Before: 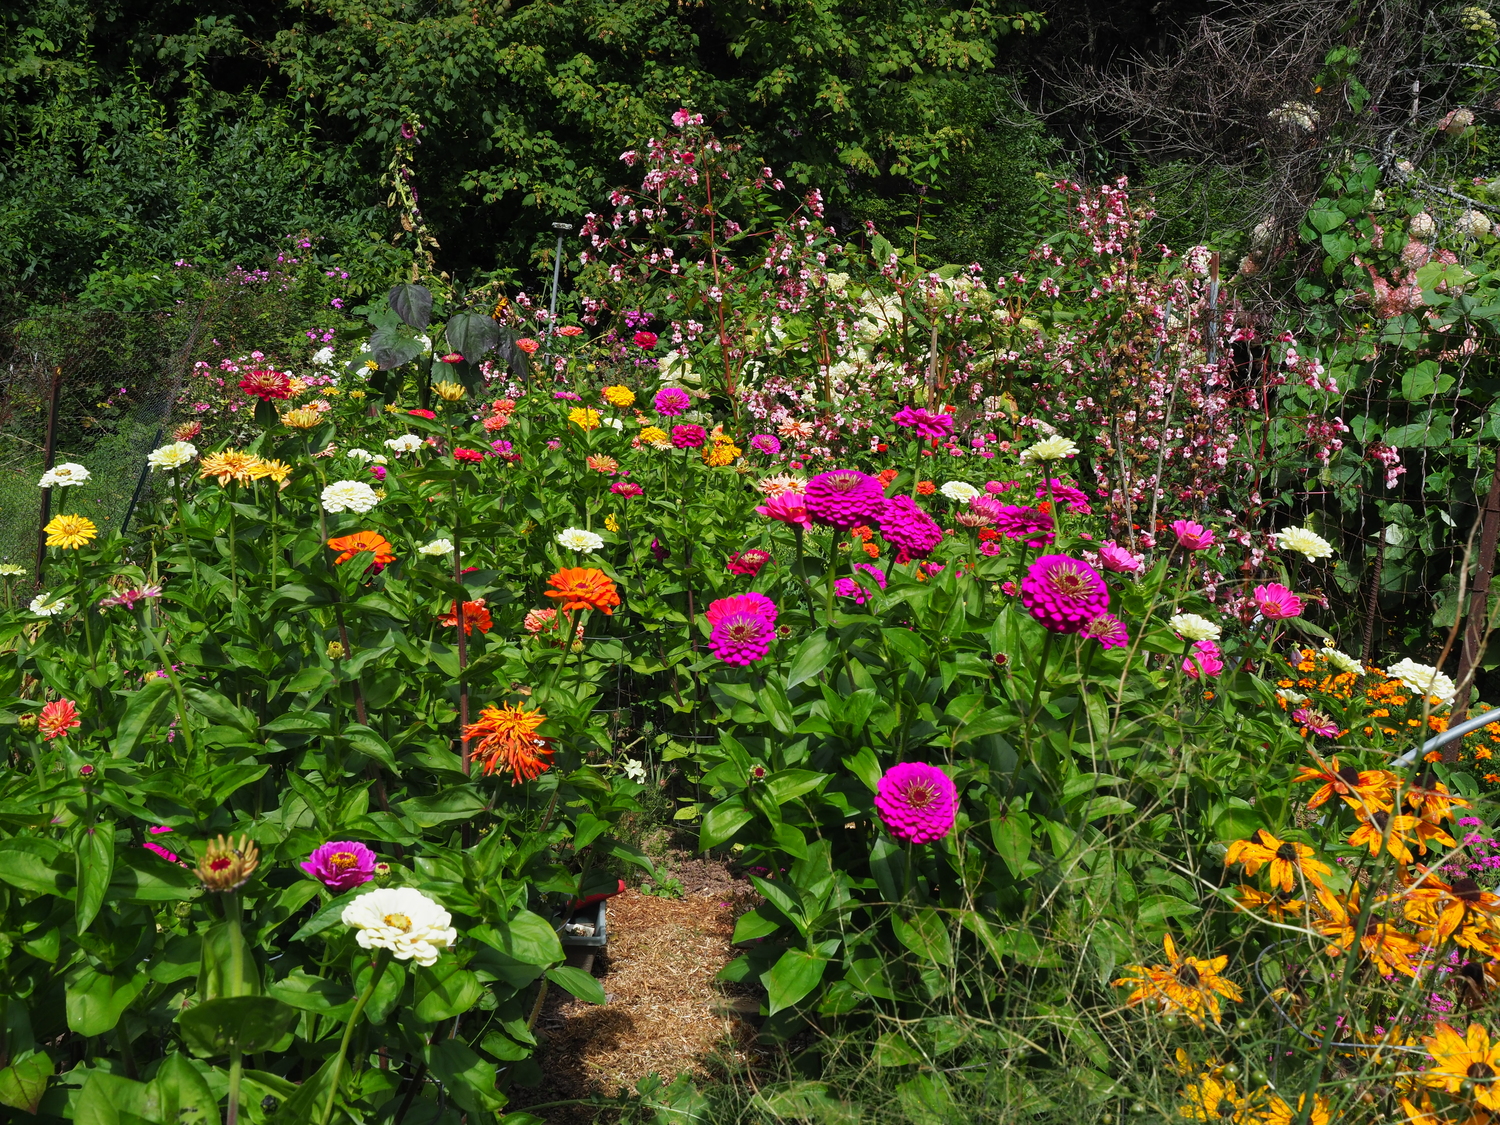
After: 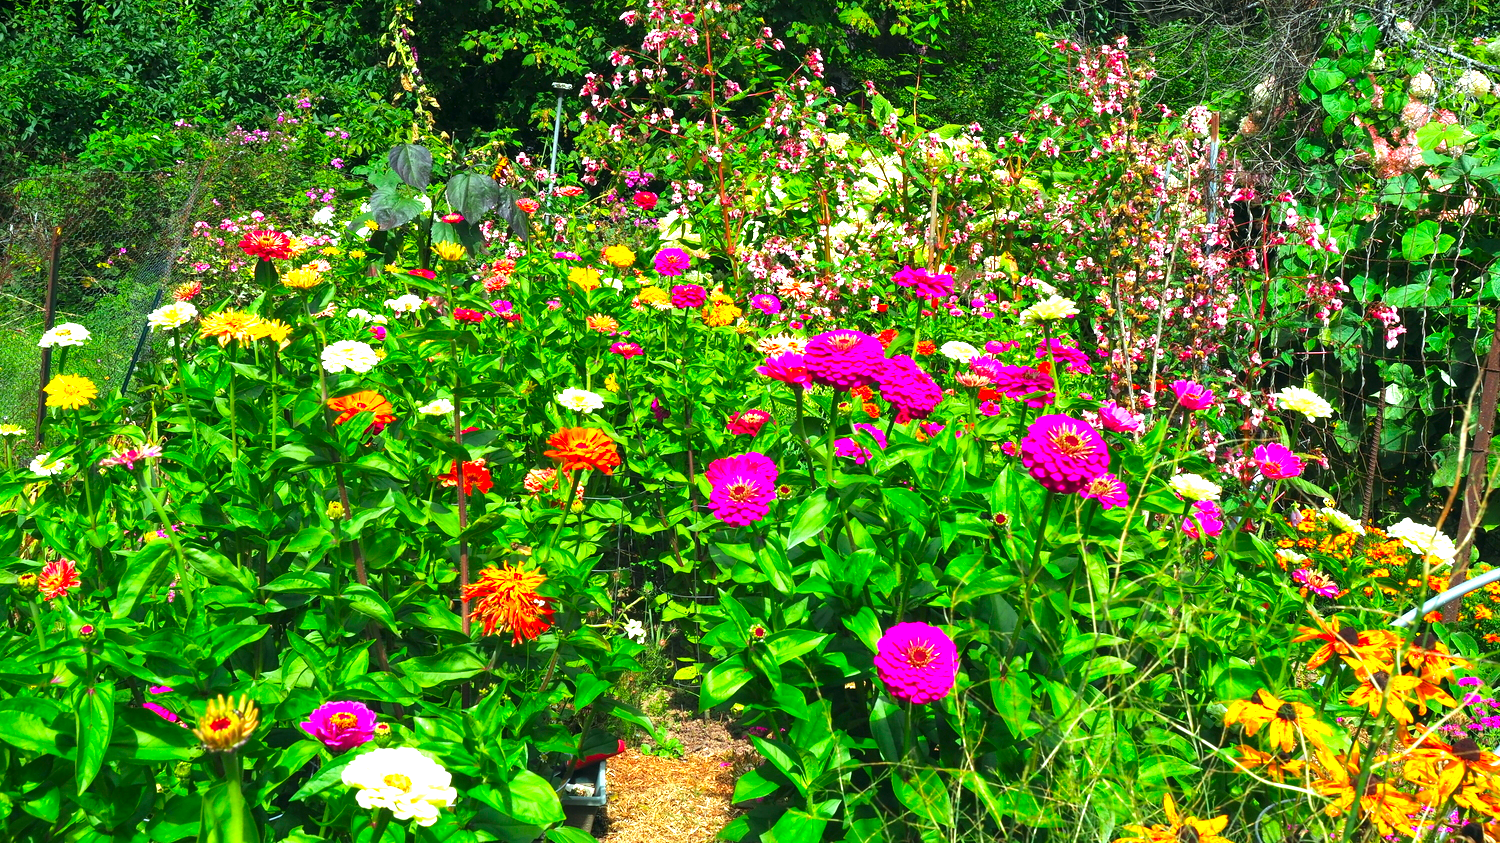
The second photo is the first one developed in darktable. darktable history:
crop and rotate: top 12.5%, bottom 12.5%
exposure: black level correction 0, exposure 0.7 EV, compensate exposure bias true, compensate highlight preservation false
color correction: highlights a* -7.33, highlights b* 1.26, shadows a* -3.55, saturation 1.4
